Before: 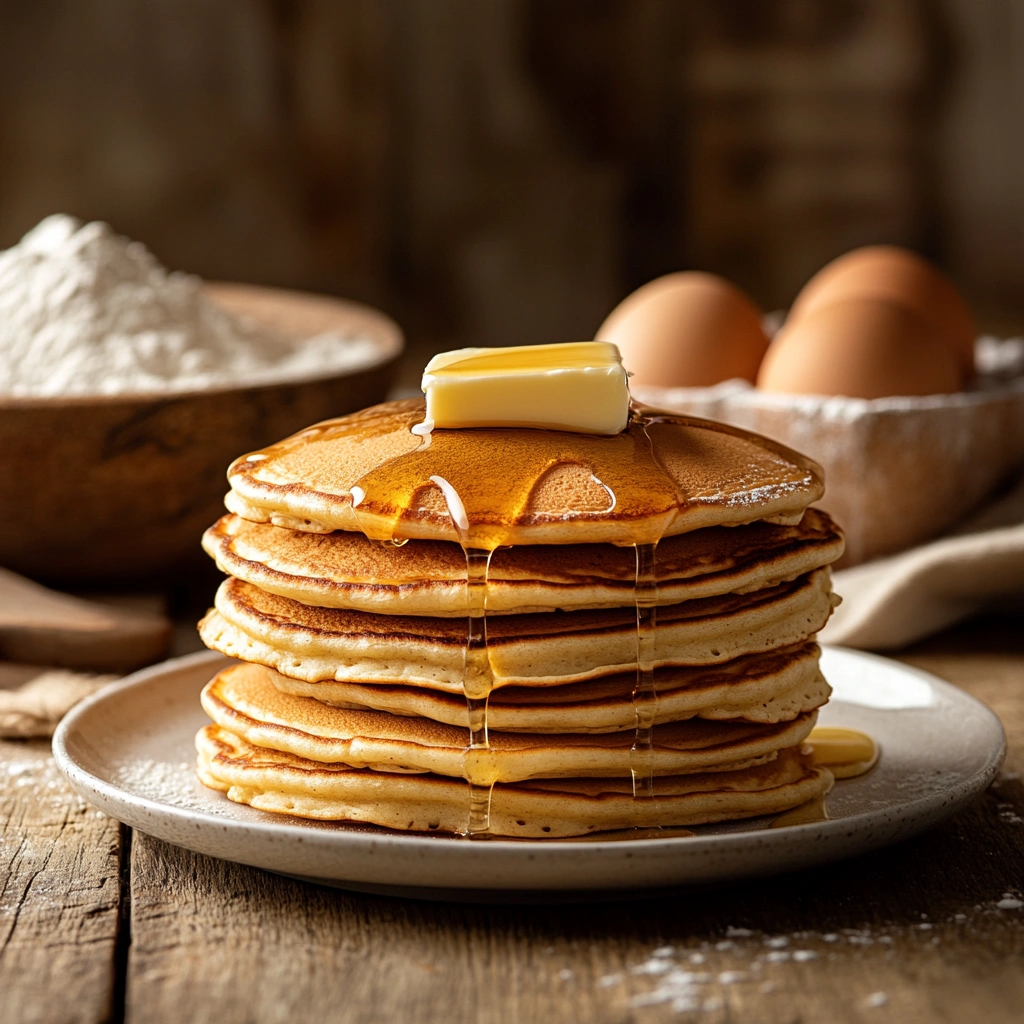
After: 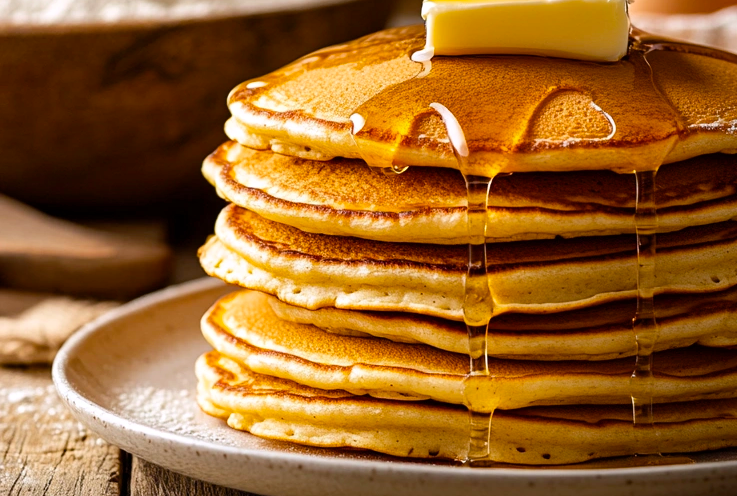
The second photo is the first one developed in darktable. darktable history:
crop: top 36.498%, right 27.964%, bottom 14.995%
white balance: red 1.009, blue 1.027
color balance rgb: perceptual saturation grading › global saturation 30%
